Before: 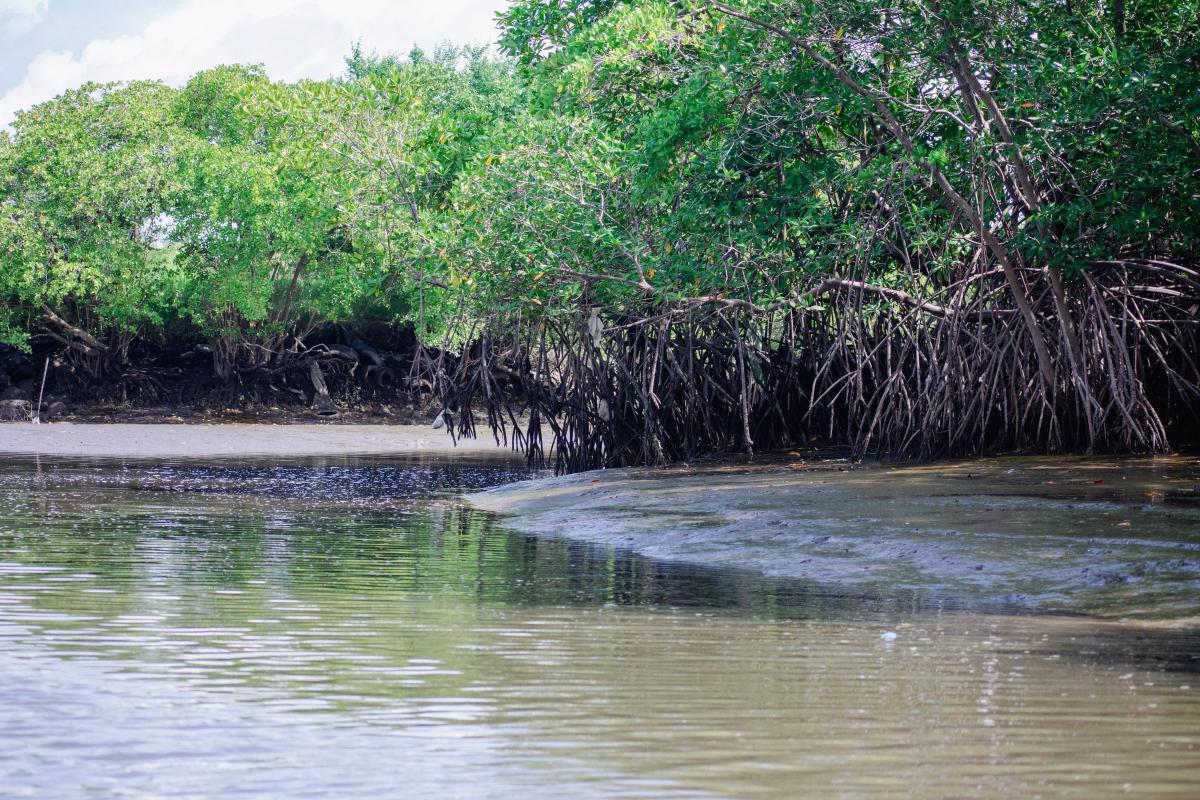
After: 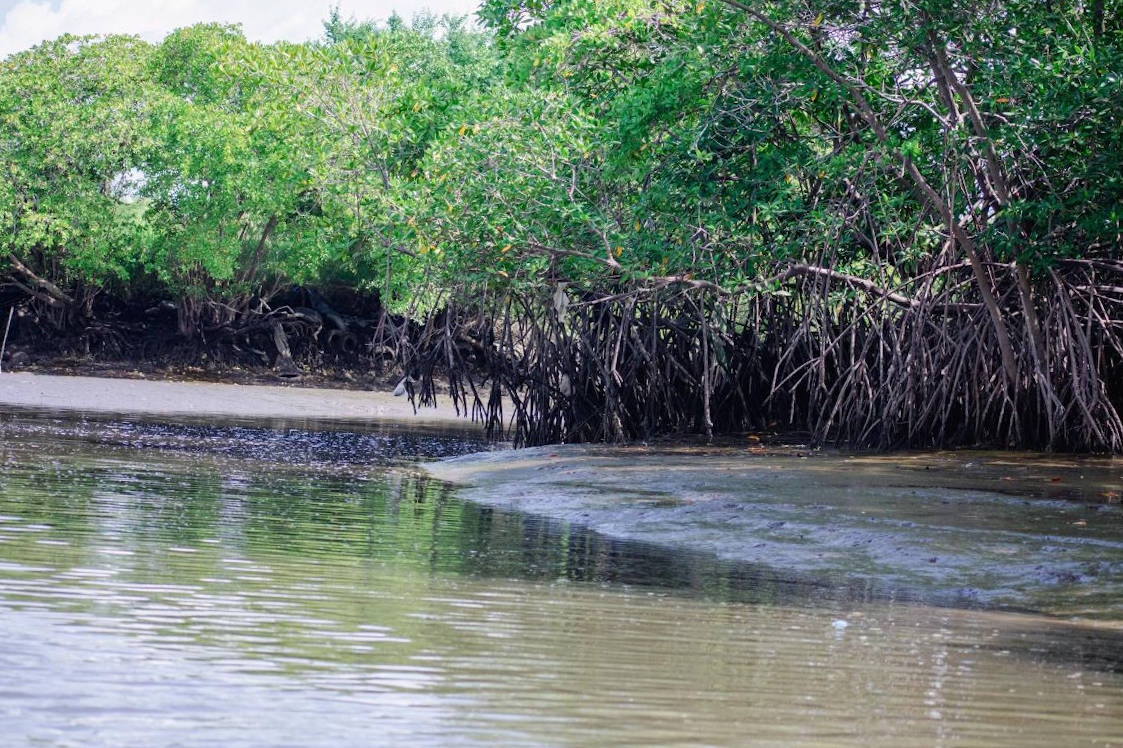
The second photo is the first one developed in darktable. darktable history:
crop and rotate: angle -2.65°
